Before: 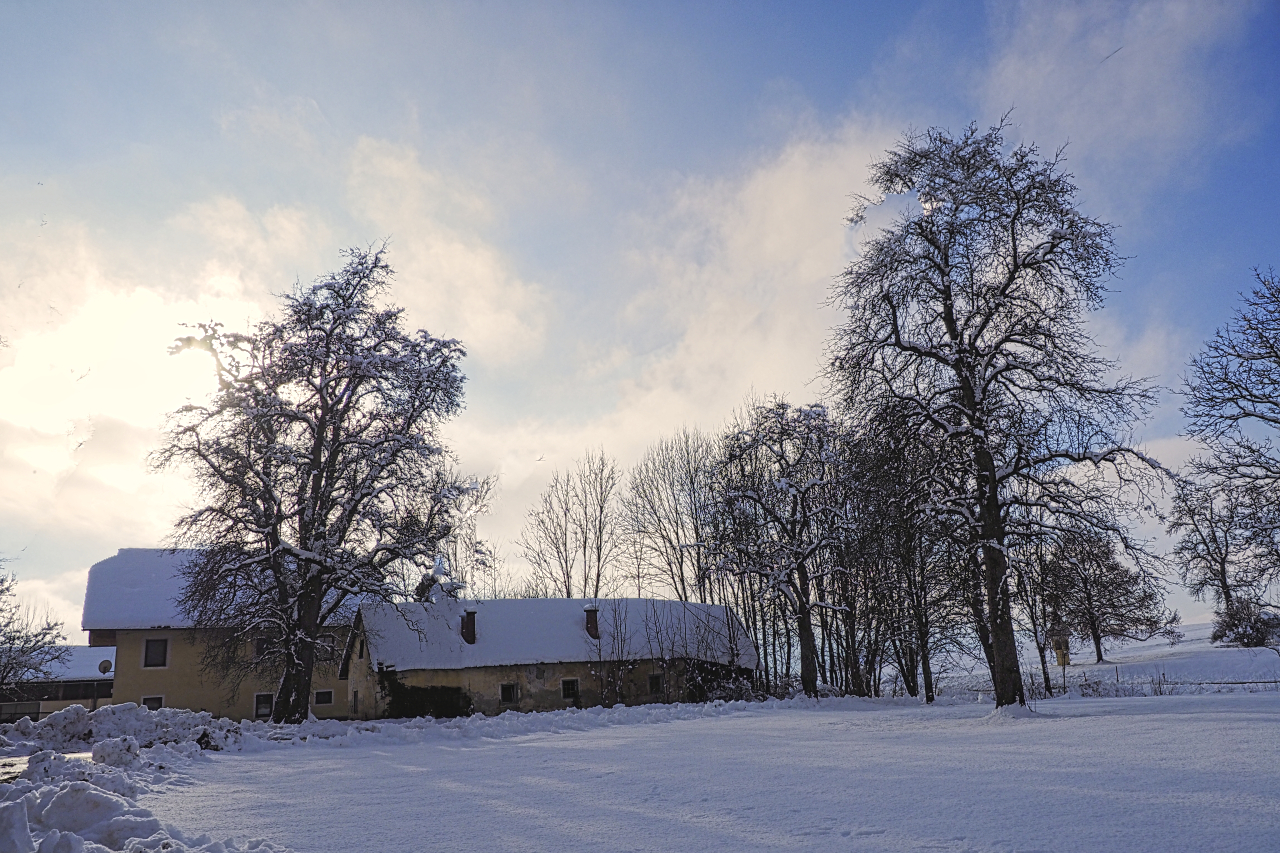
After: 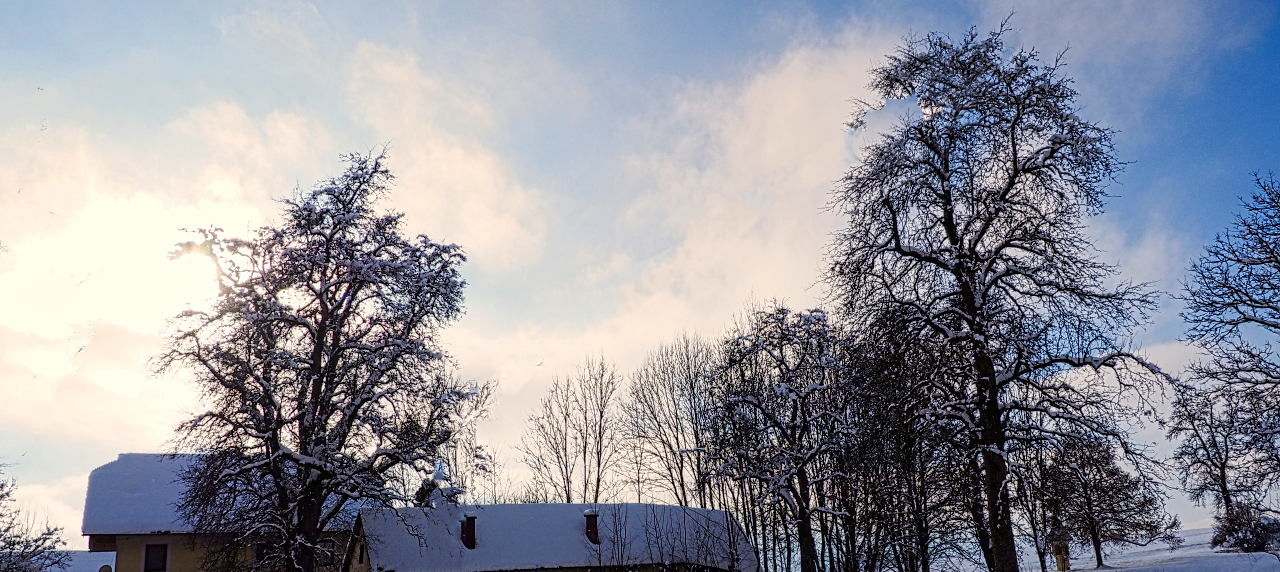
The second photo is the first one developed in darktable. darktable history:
crop: top 11.179%, bottom 21.719%
tone curve: curves: ch0 [(0, 0) (0.004, 0.001) (0.133, 0.151) (0.325, 0.399) (0.475, 0.579) (0.832, 0.902) (1, 1)], color space Lab, independent channels, preserve colors none
contrast brightness saturation: brightness -0.195, saturation 0.081
